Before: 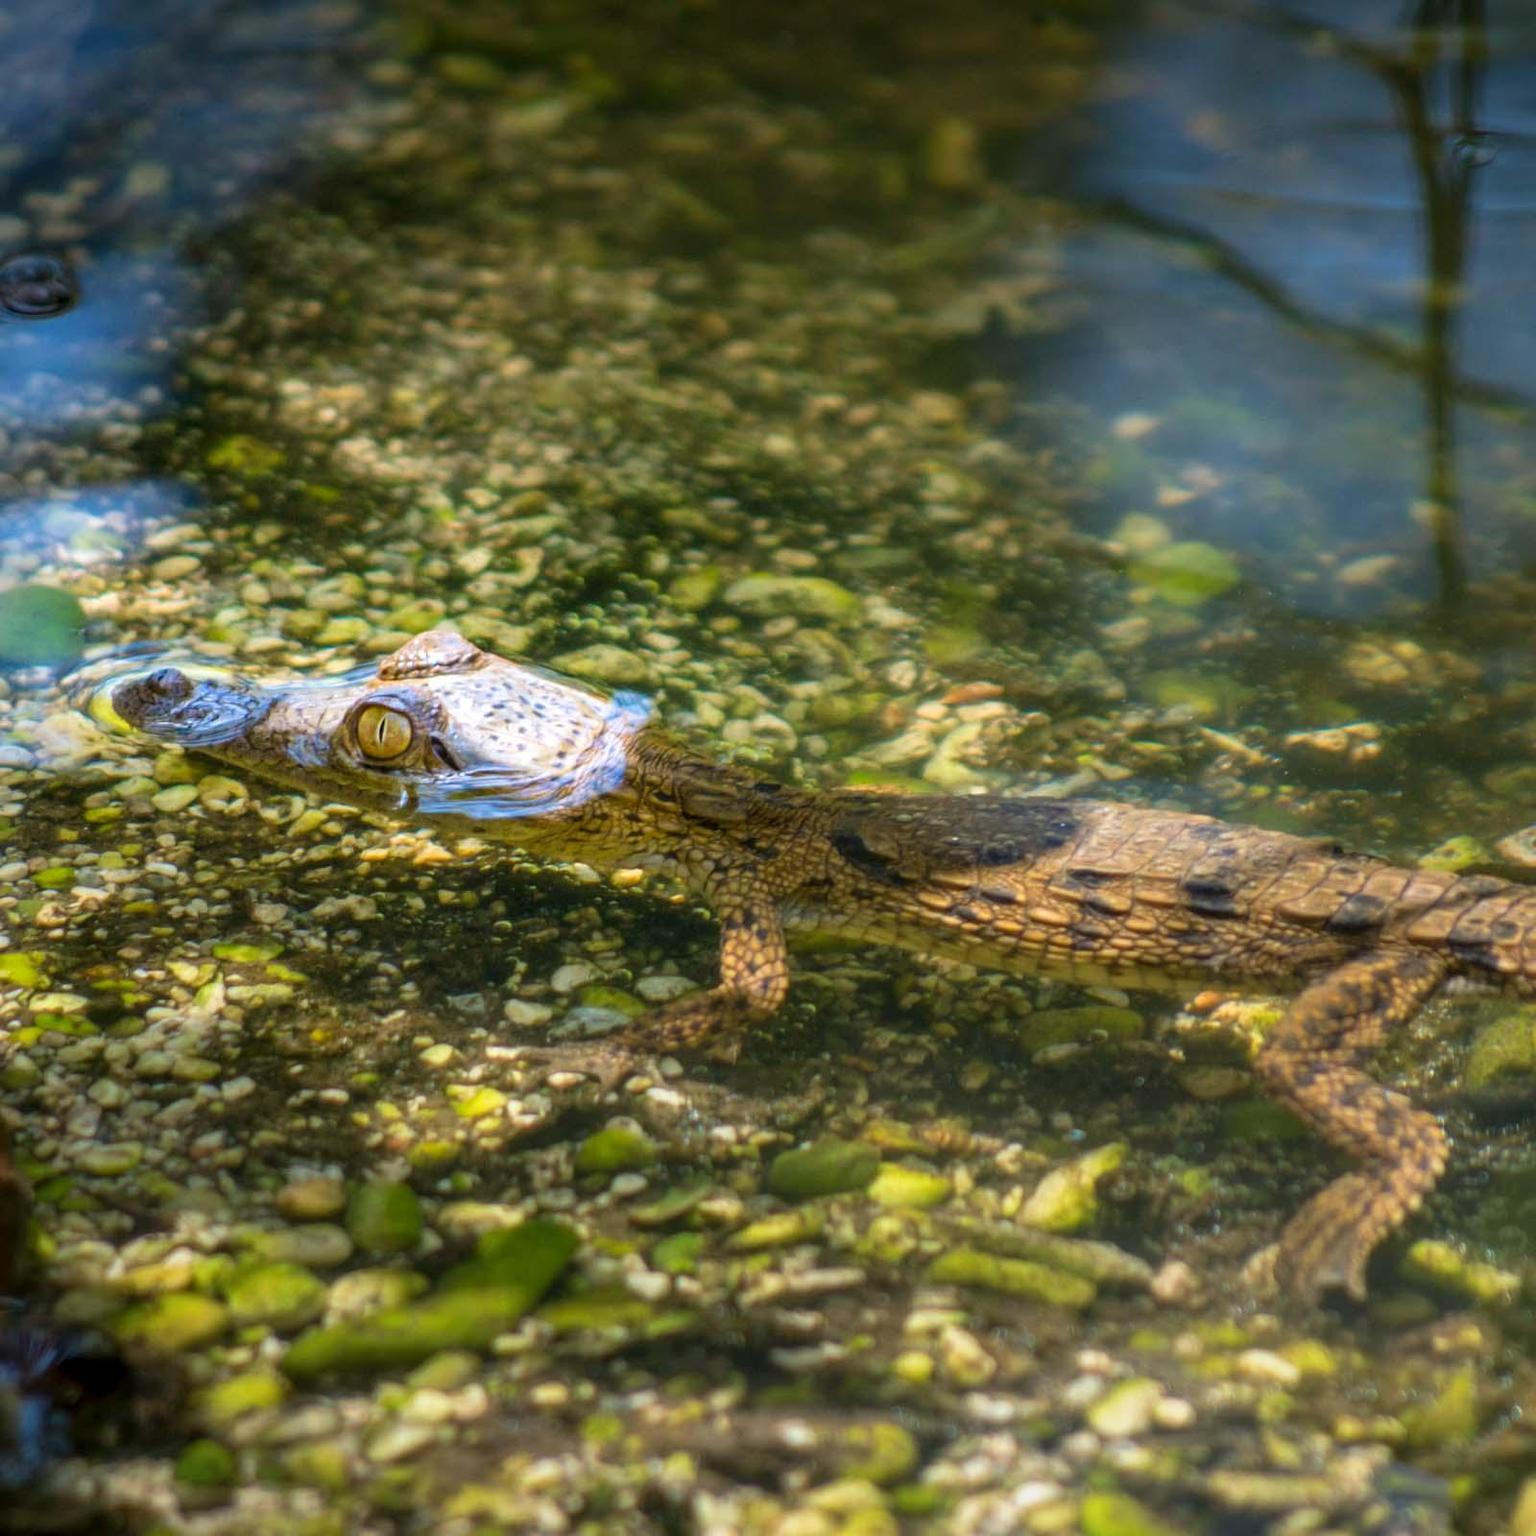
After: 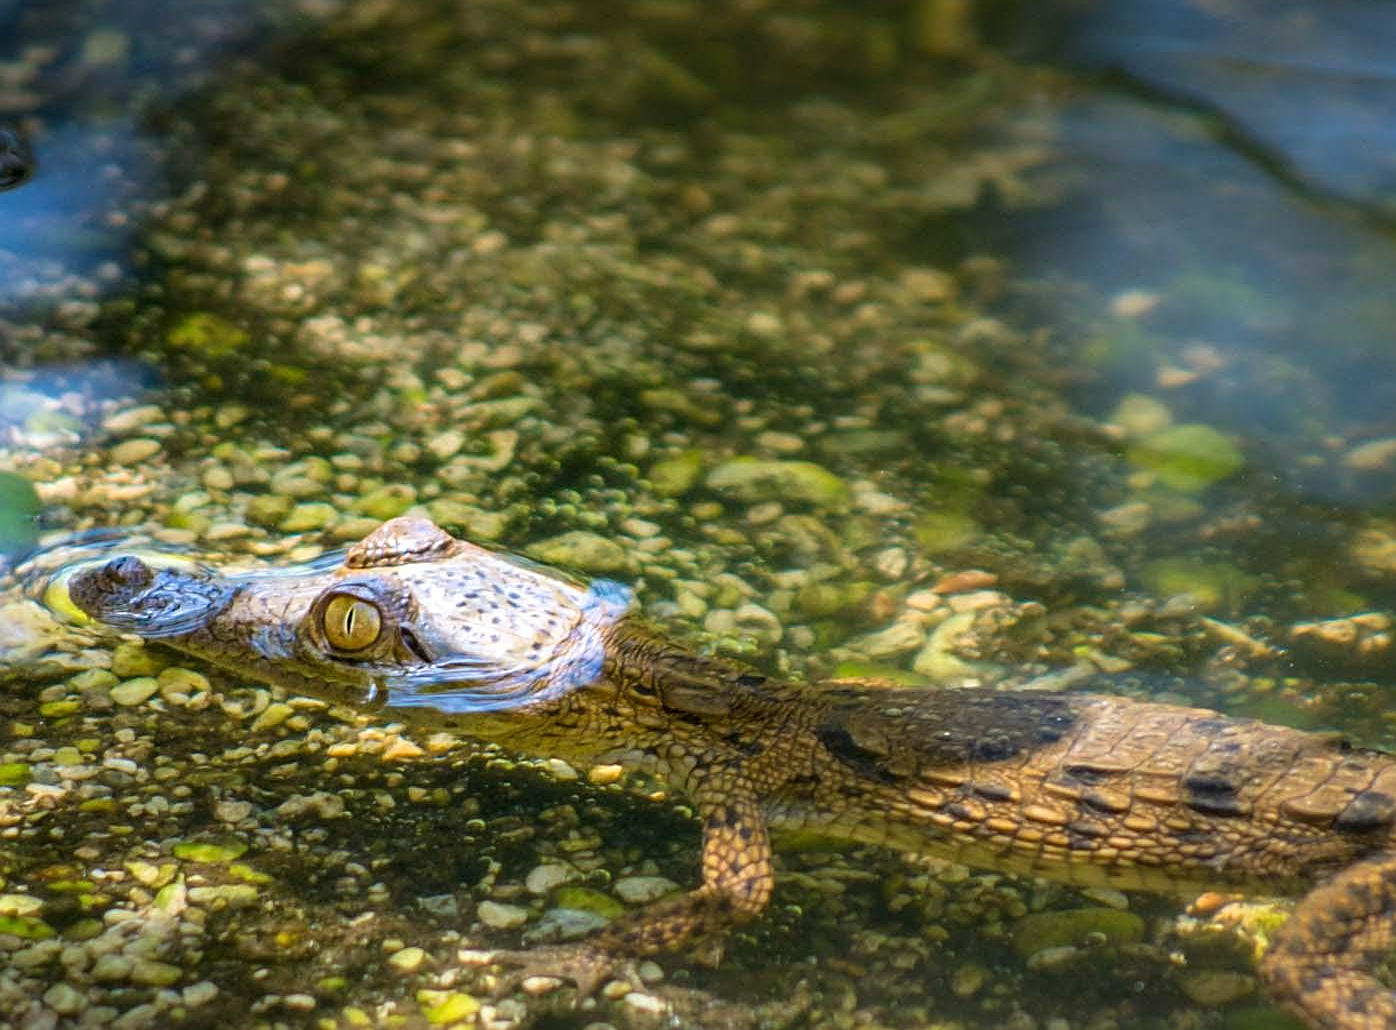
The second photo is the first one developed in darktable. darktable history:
sharpen: on, module defaults
crop: left 3.061%, top 8.811%, right 9.678%, bottom 26.8%
